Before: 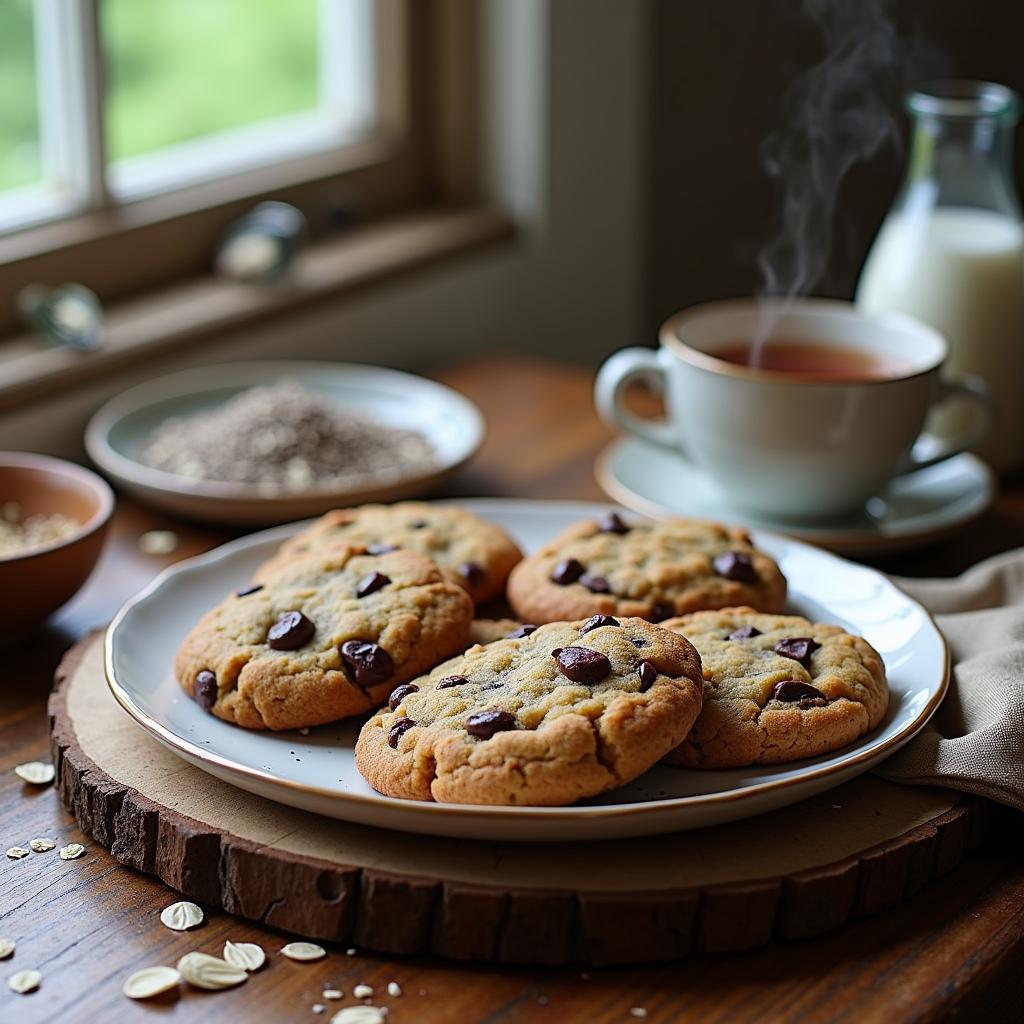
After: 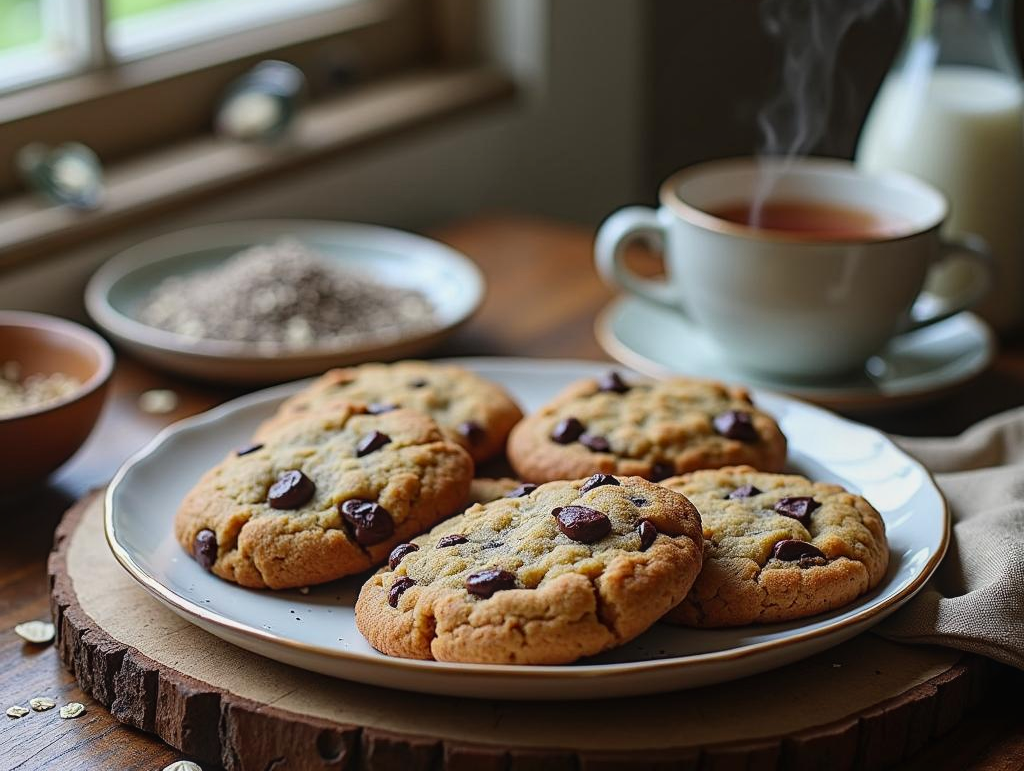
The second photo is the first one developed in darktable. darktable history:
local contrast: detail 110%
contrast brightness saturation: contrast 0.071
crop: top 13.788%, bottom 10.881%
